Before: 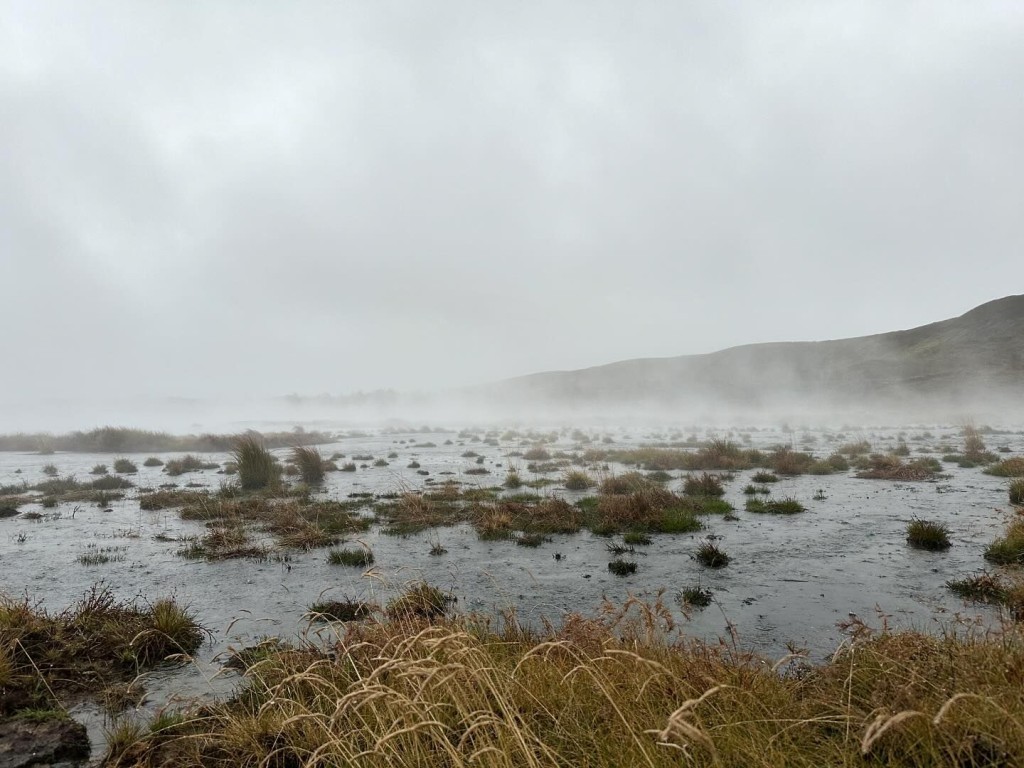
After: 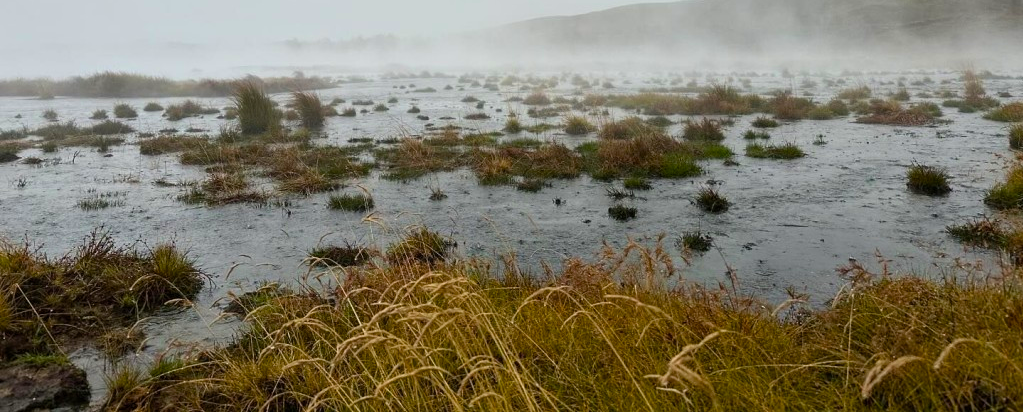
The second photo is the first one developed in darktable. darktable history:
crop and rotate: top 46.237%
color balance rgb: linear chroma grading › global chroma 10%, perceptual saturation grading › global saturation 30%, global vibrance 10%
